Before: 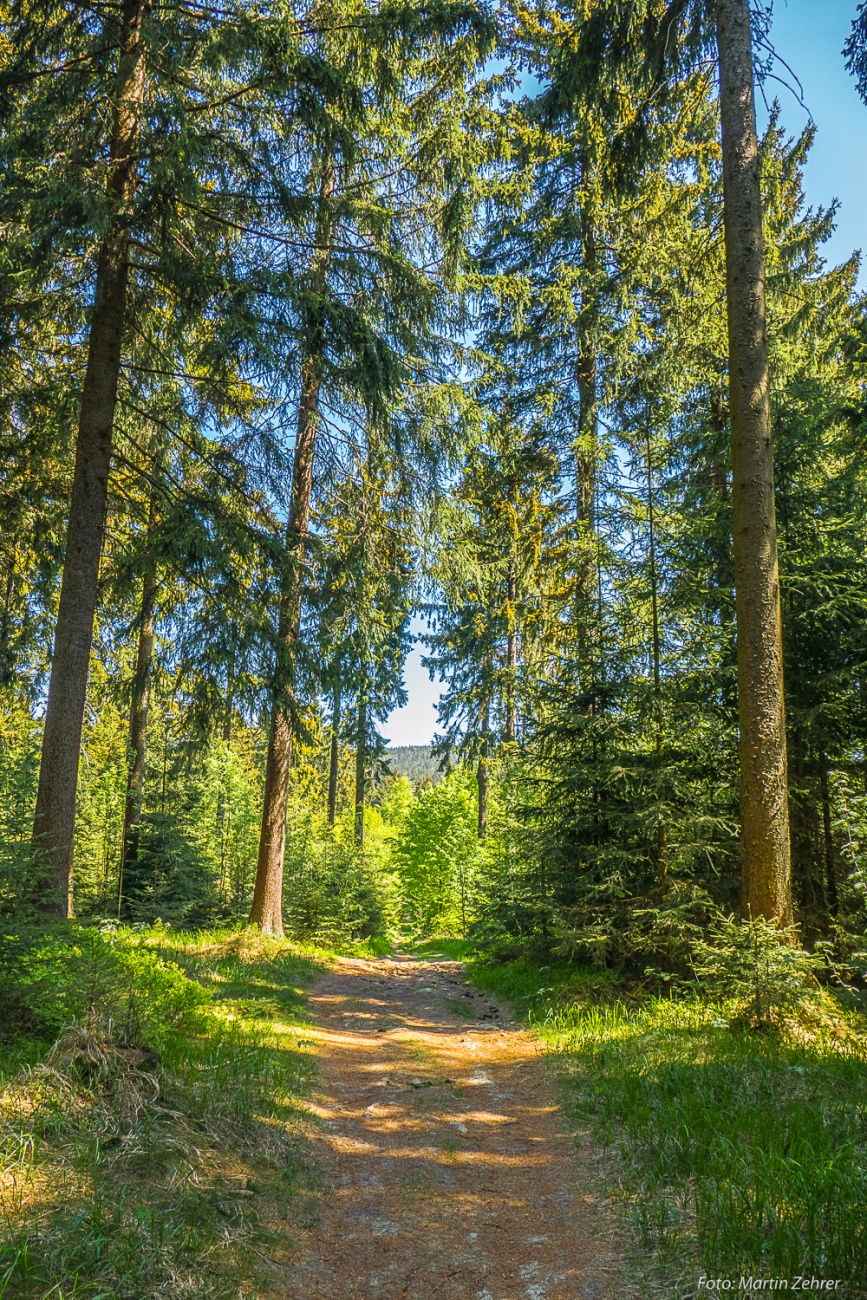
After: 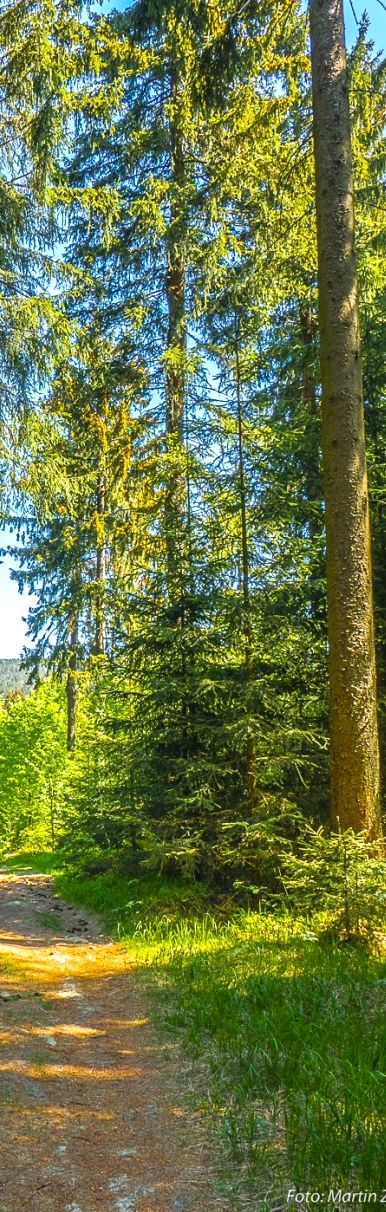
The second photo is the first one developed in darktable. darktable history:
crop: left 47.476%, top 6.719%, right 7.912%
color balance rgb: global offset › luminance 0.261%, perceptual saturation grading › global saturation 18.679%, global vibrance 9.595%
exposure: exposure 0.372 EV, compensate highlight preservation false
